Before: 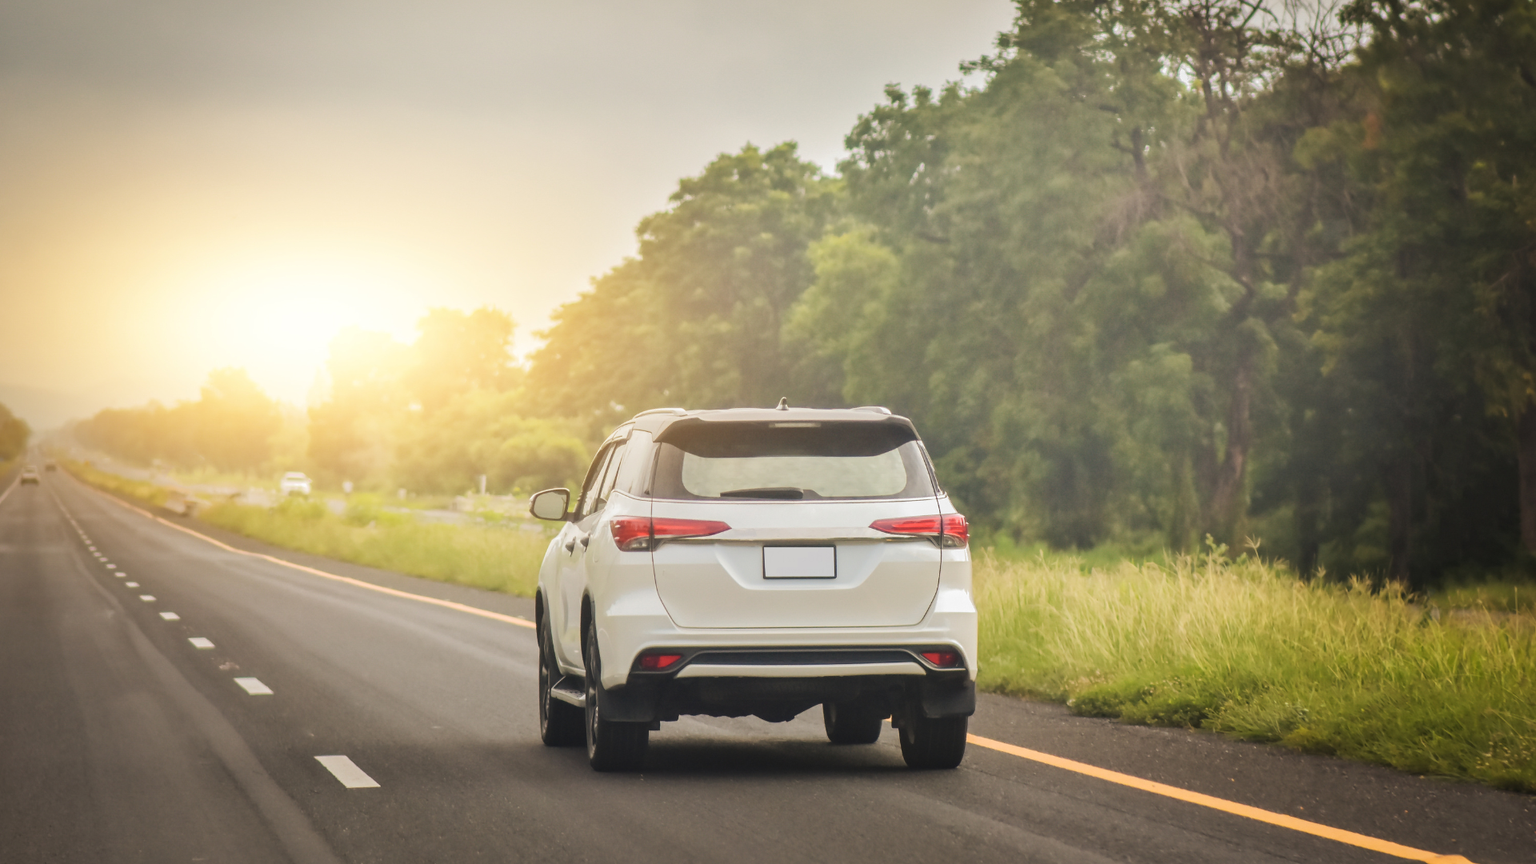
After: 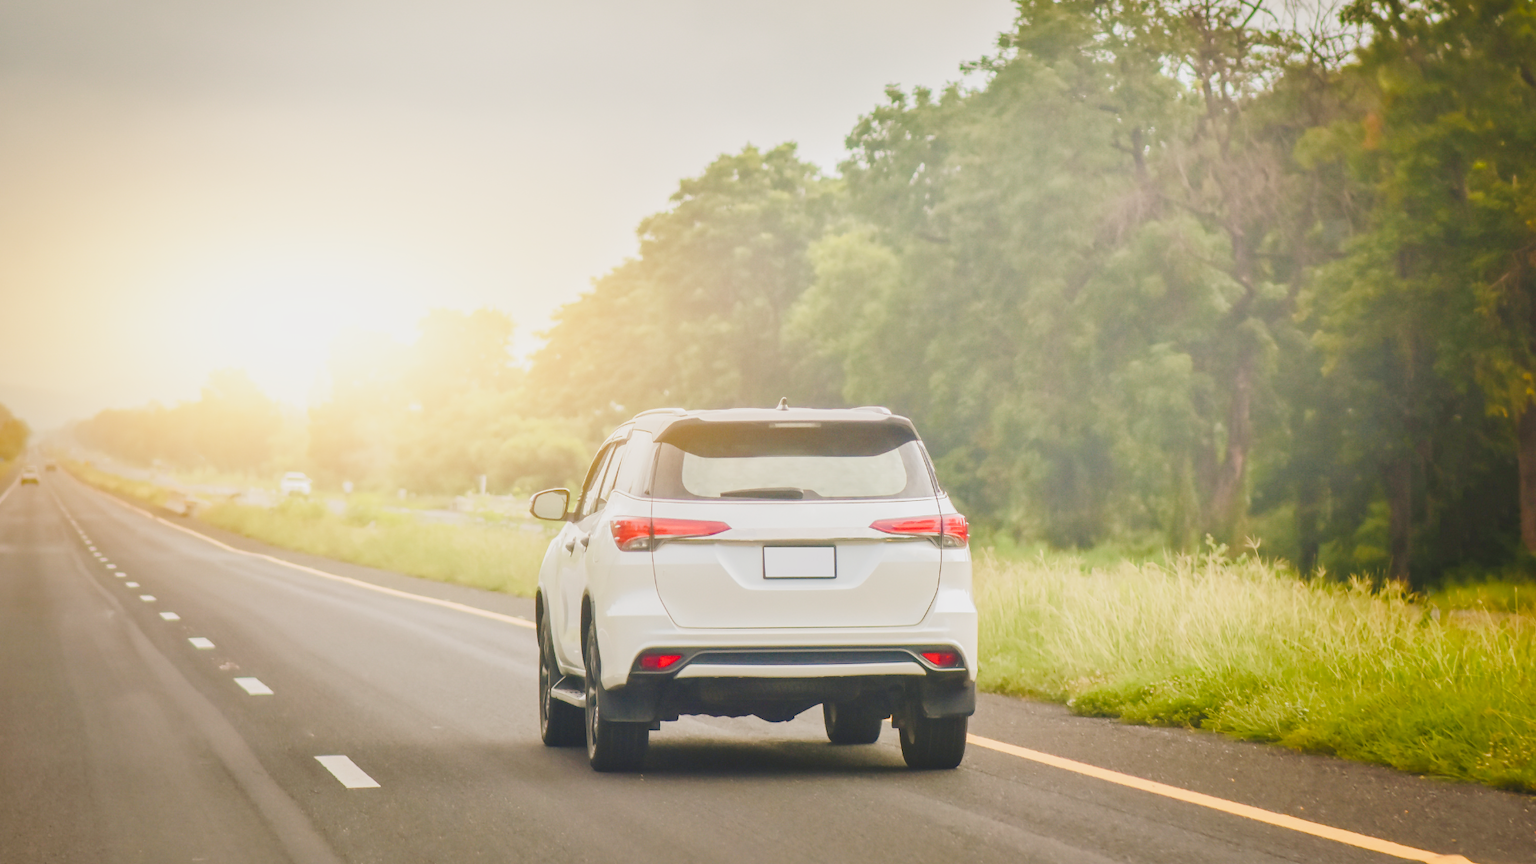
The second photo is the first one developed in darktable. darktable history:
base curve: curves: ch0 [(0, 0) (0.028, 0.03) (0.121, 0.232) (0.46, 0.748) (0.859, 0.968) (1, 1)], preserve colors none
color balance rgb: shadows lift › chroma 1%, shadows lift › hue 113°, highlights gain › chroma 0.2%, highlights gain › hue 333°, perceptual saturation grading › global saturation 20%, perceptual saturation grading › highlights -50%, perceptual saturation grading › shadows 25%, contrast -30%
